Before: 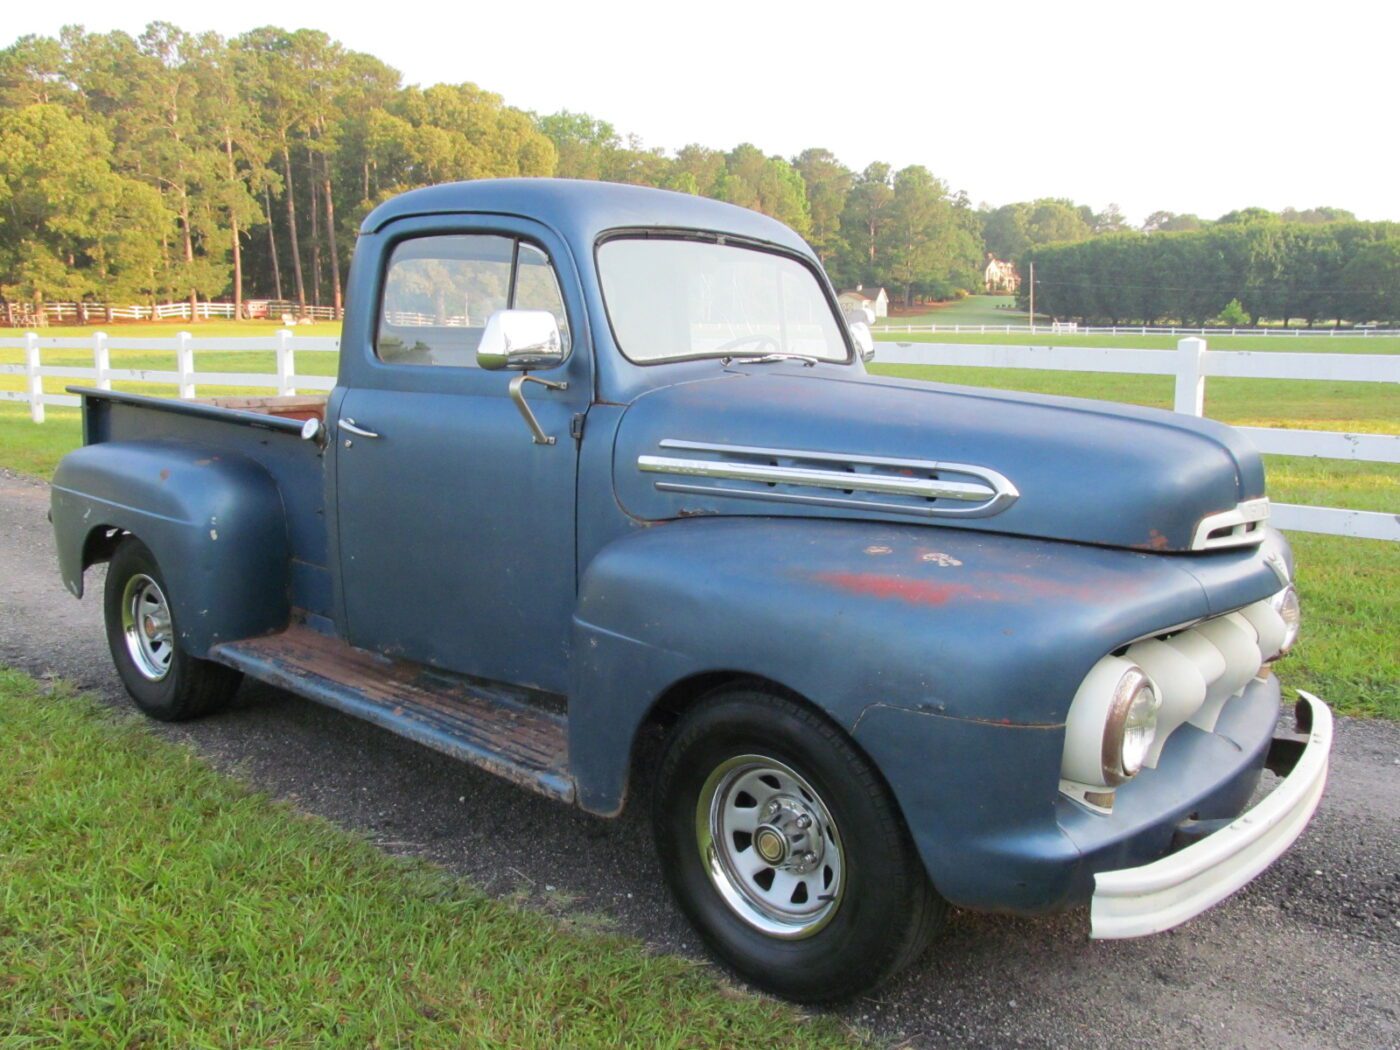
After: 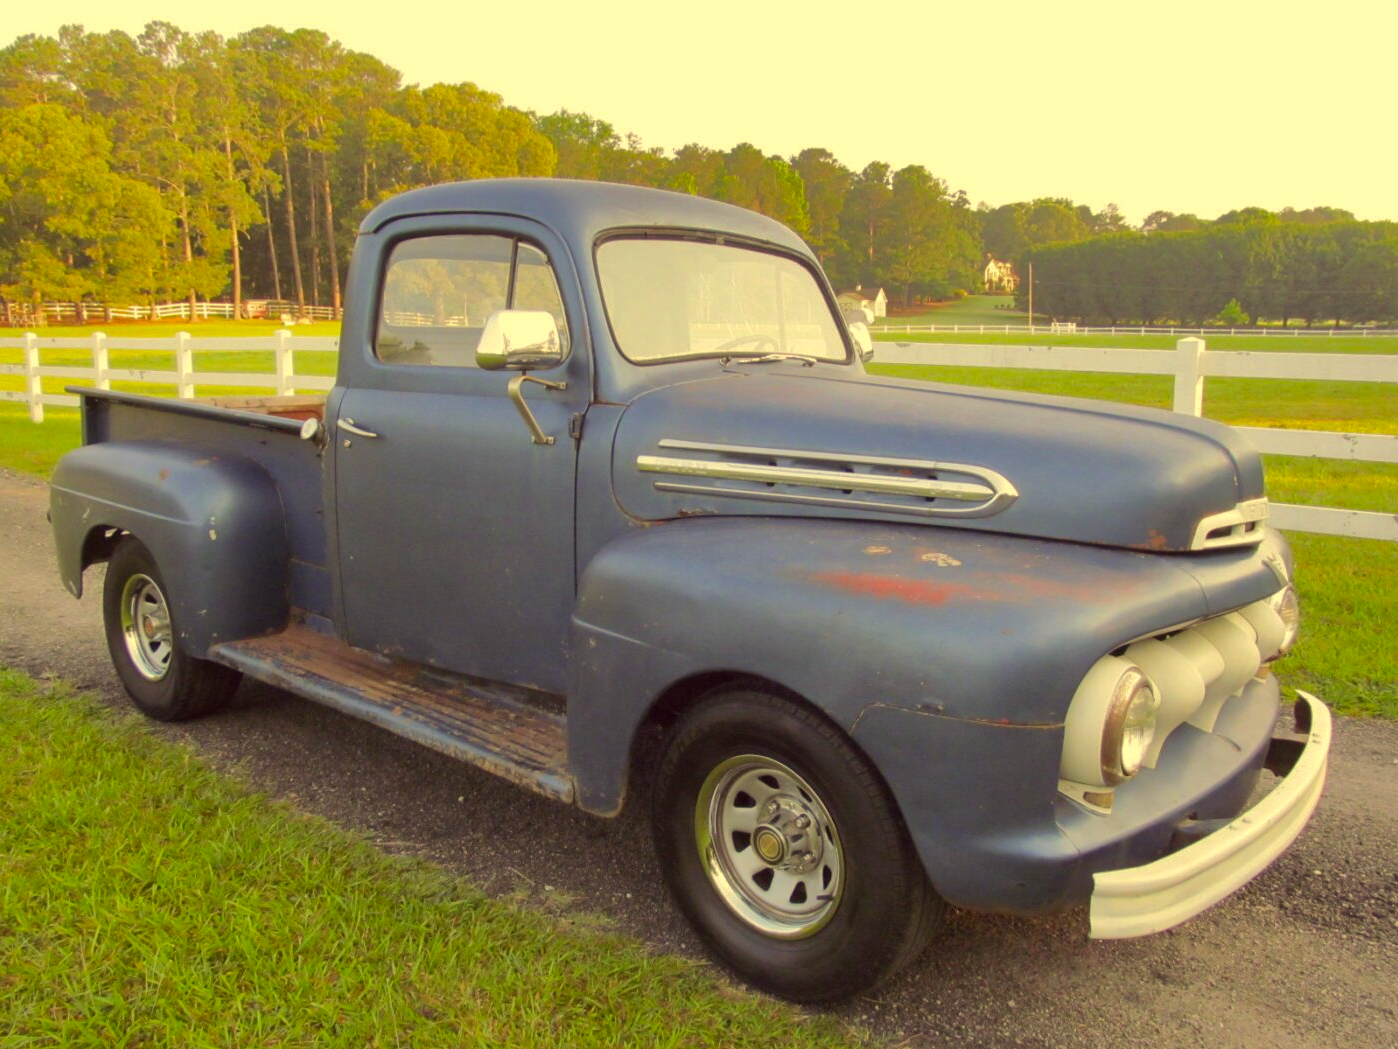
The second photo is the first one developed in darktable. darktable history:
shadows and highlights: shadows 40, highlights -60
color correction: highlights a* -0.482, highlights b* 40, shadows a* 9.8, shadows b* -0.161
crop and rotate: left 0.126%
